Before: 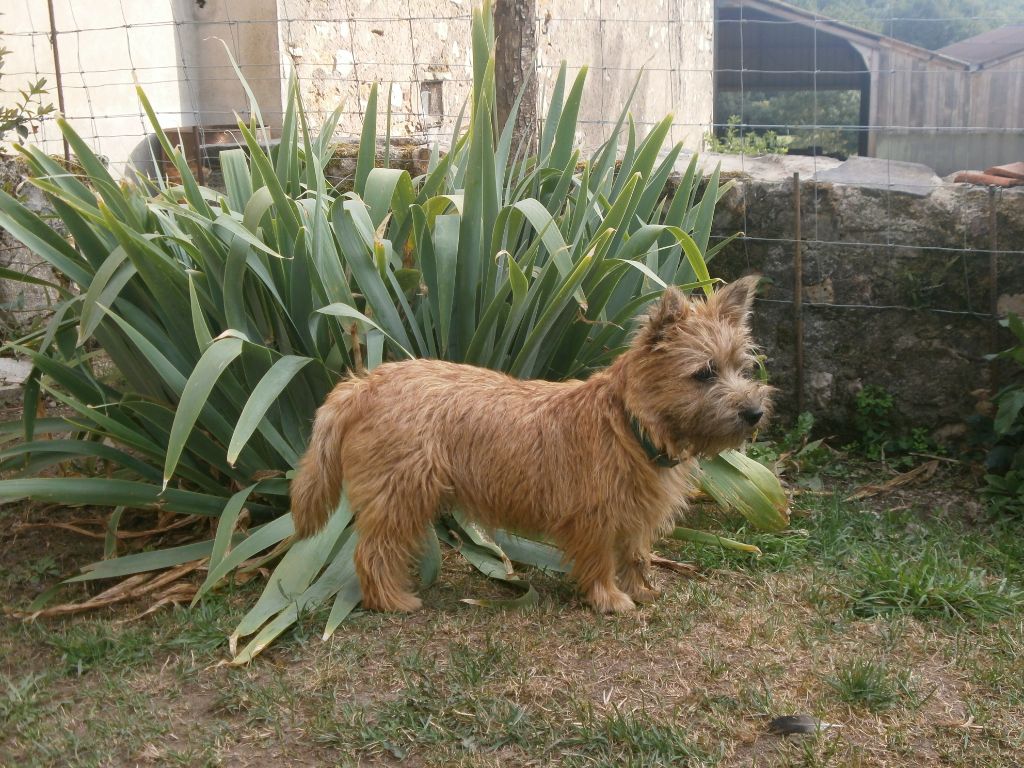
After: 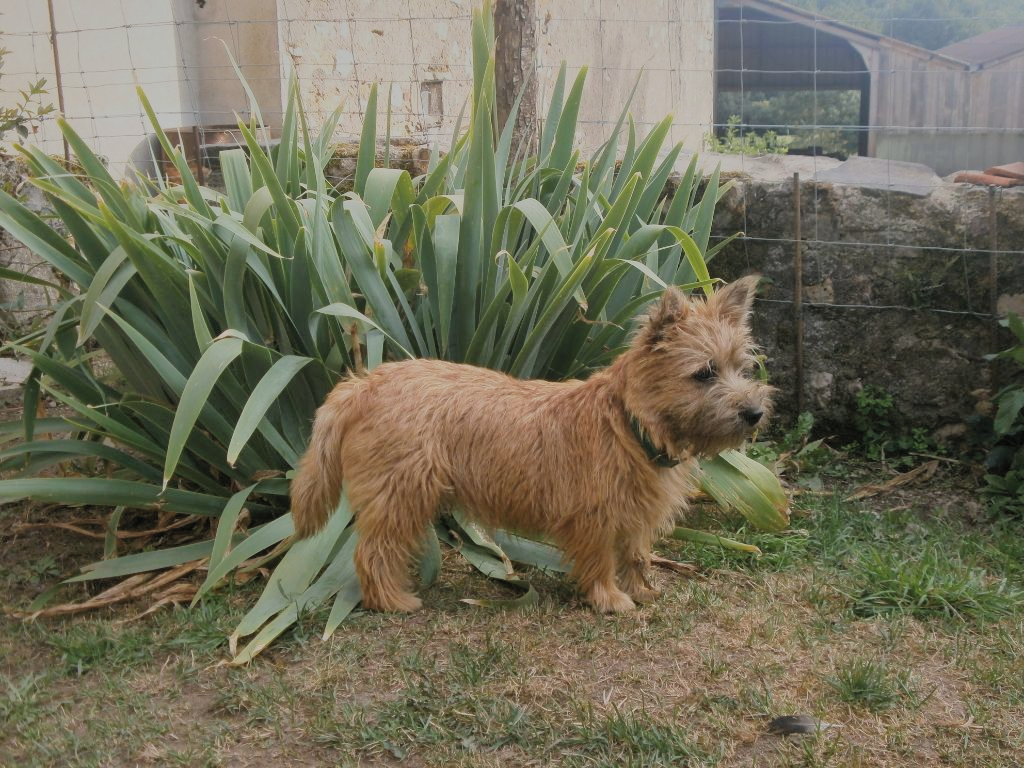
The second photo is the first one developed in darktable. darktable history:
tone equalizer: on, module defaults
shadows and highlights: on, module defaults
filmic rgb: black relative exposure -7.09 EV, white relative exposure 5.36 EV, hardness 3.02, color science v5 (2021), contrast in shadows safe, contrast in highlights safe
